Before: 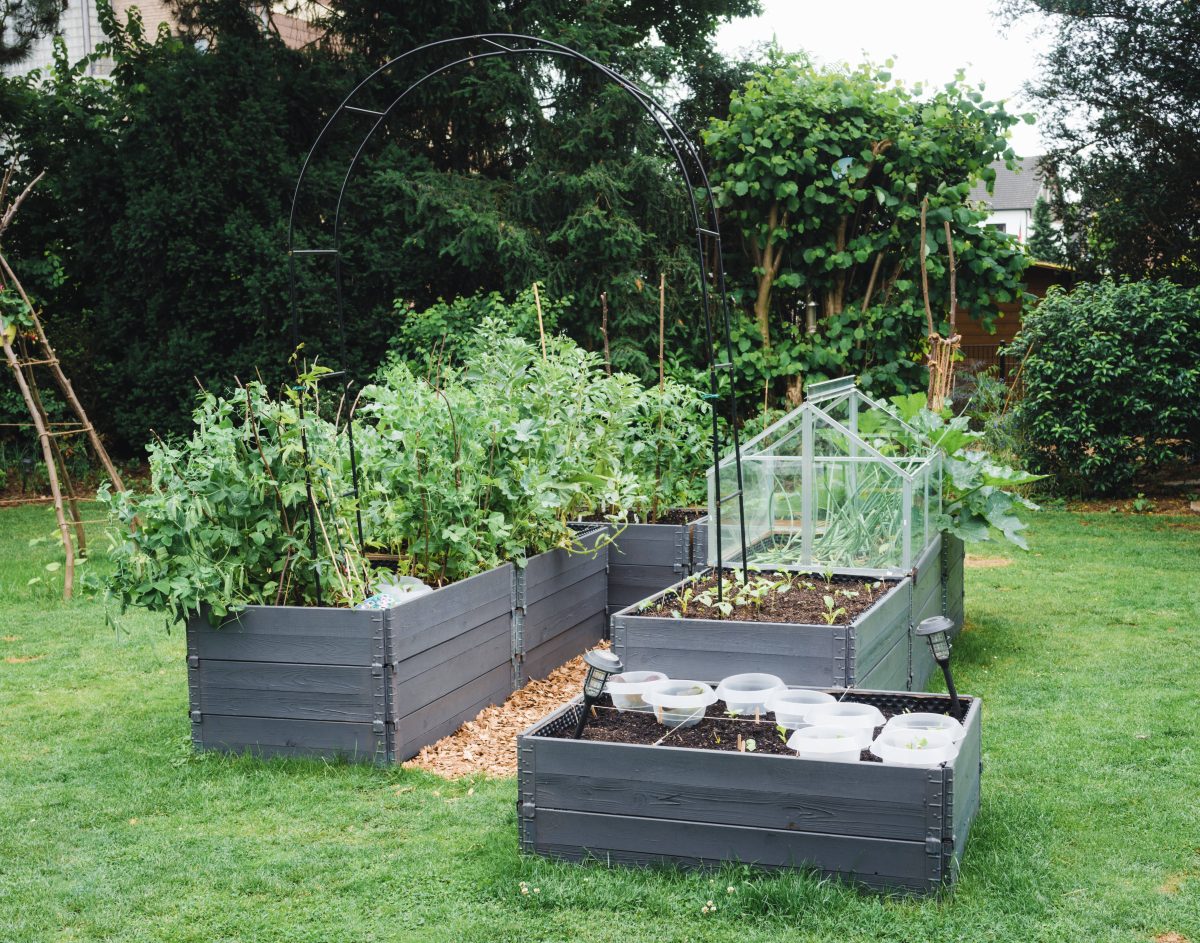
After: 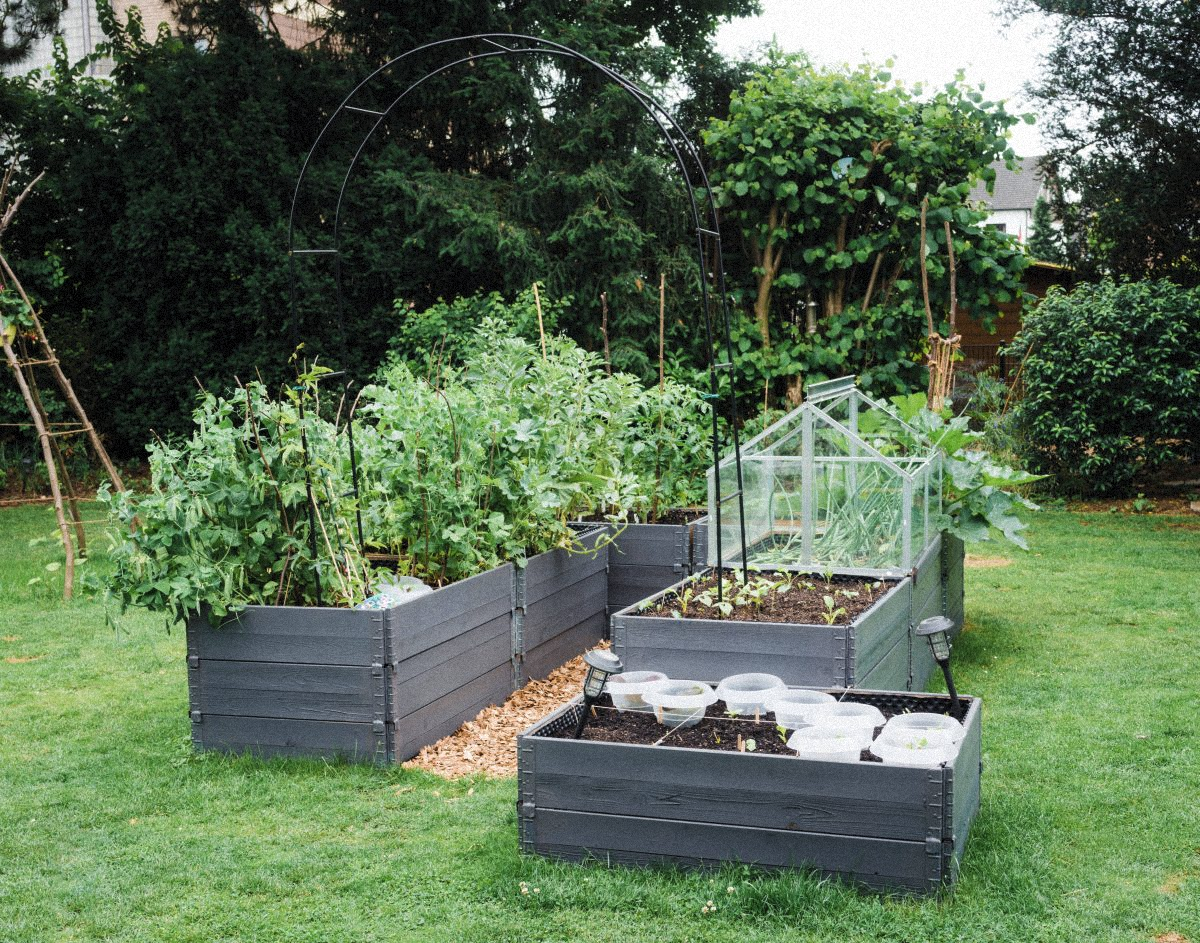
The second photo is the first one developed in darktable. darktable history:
exposure: compensate highlight preservation false
levels: mode automatic, black 0.023%, white 99.97%, levels [0.062, 0.494, 0.925]
grain: mid-tones bias 0%
